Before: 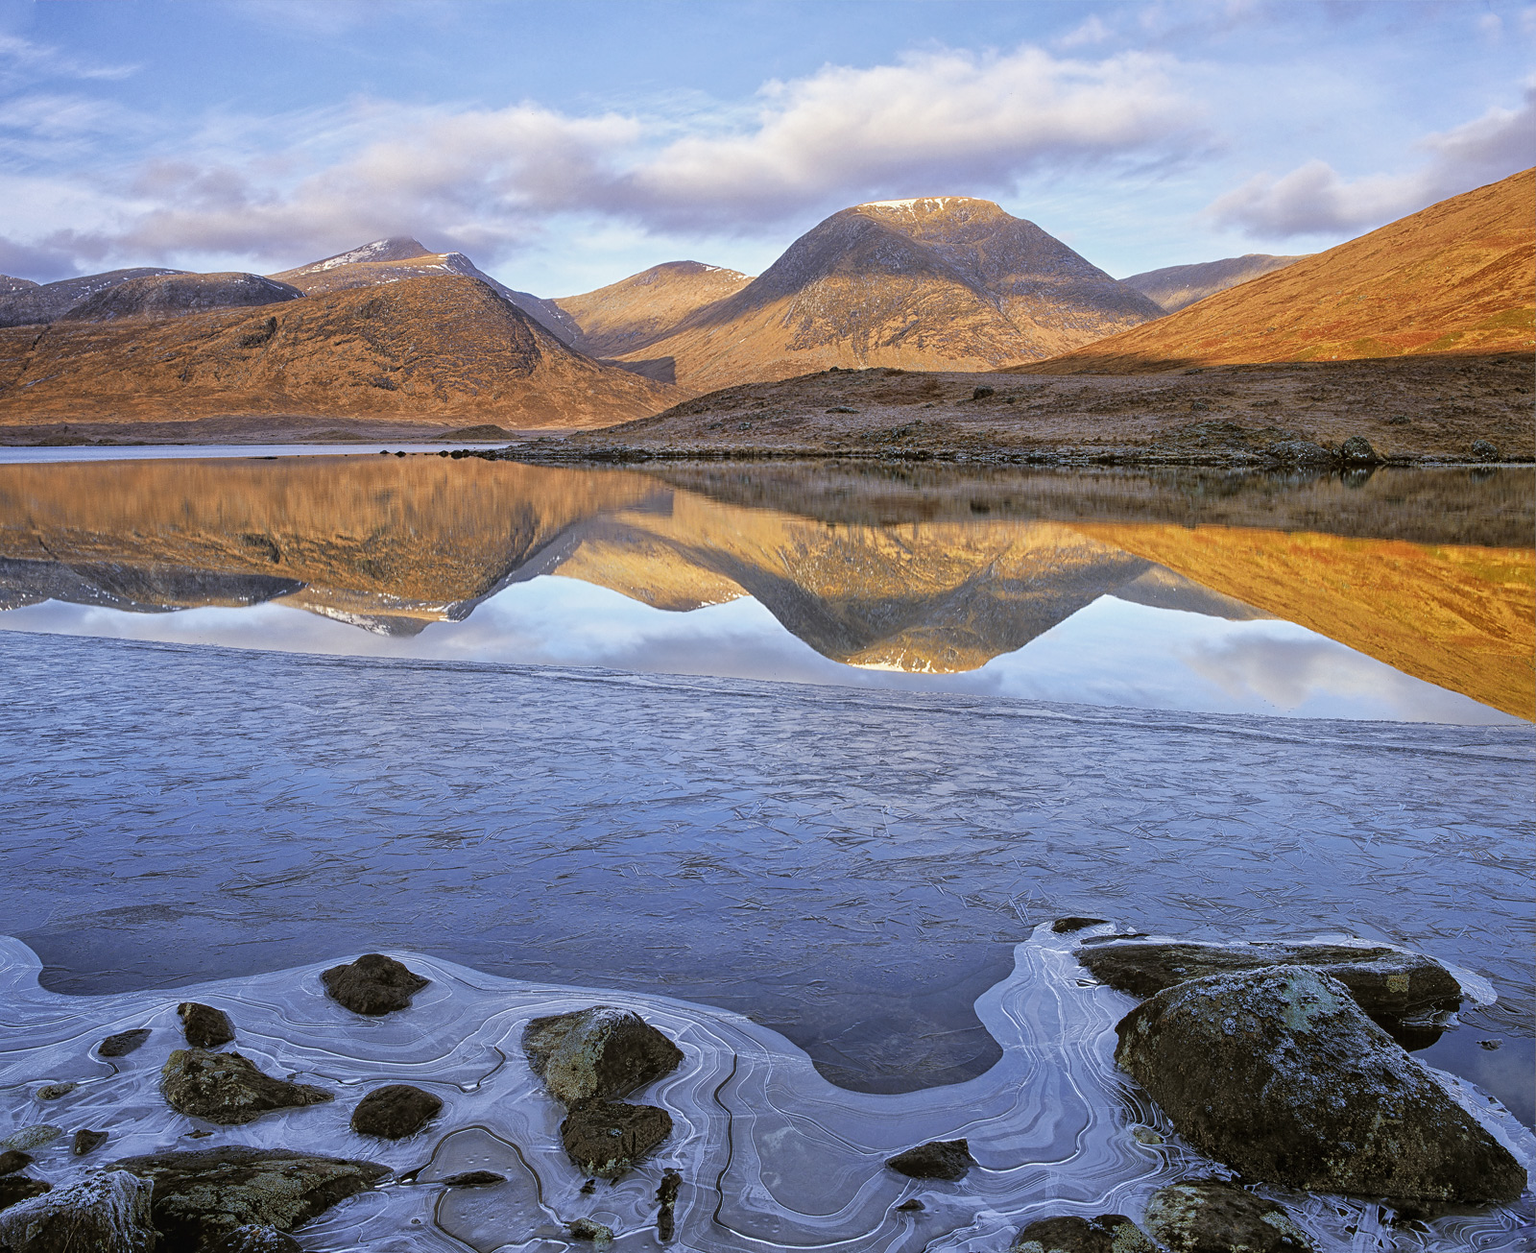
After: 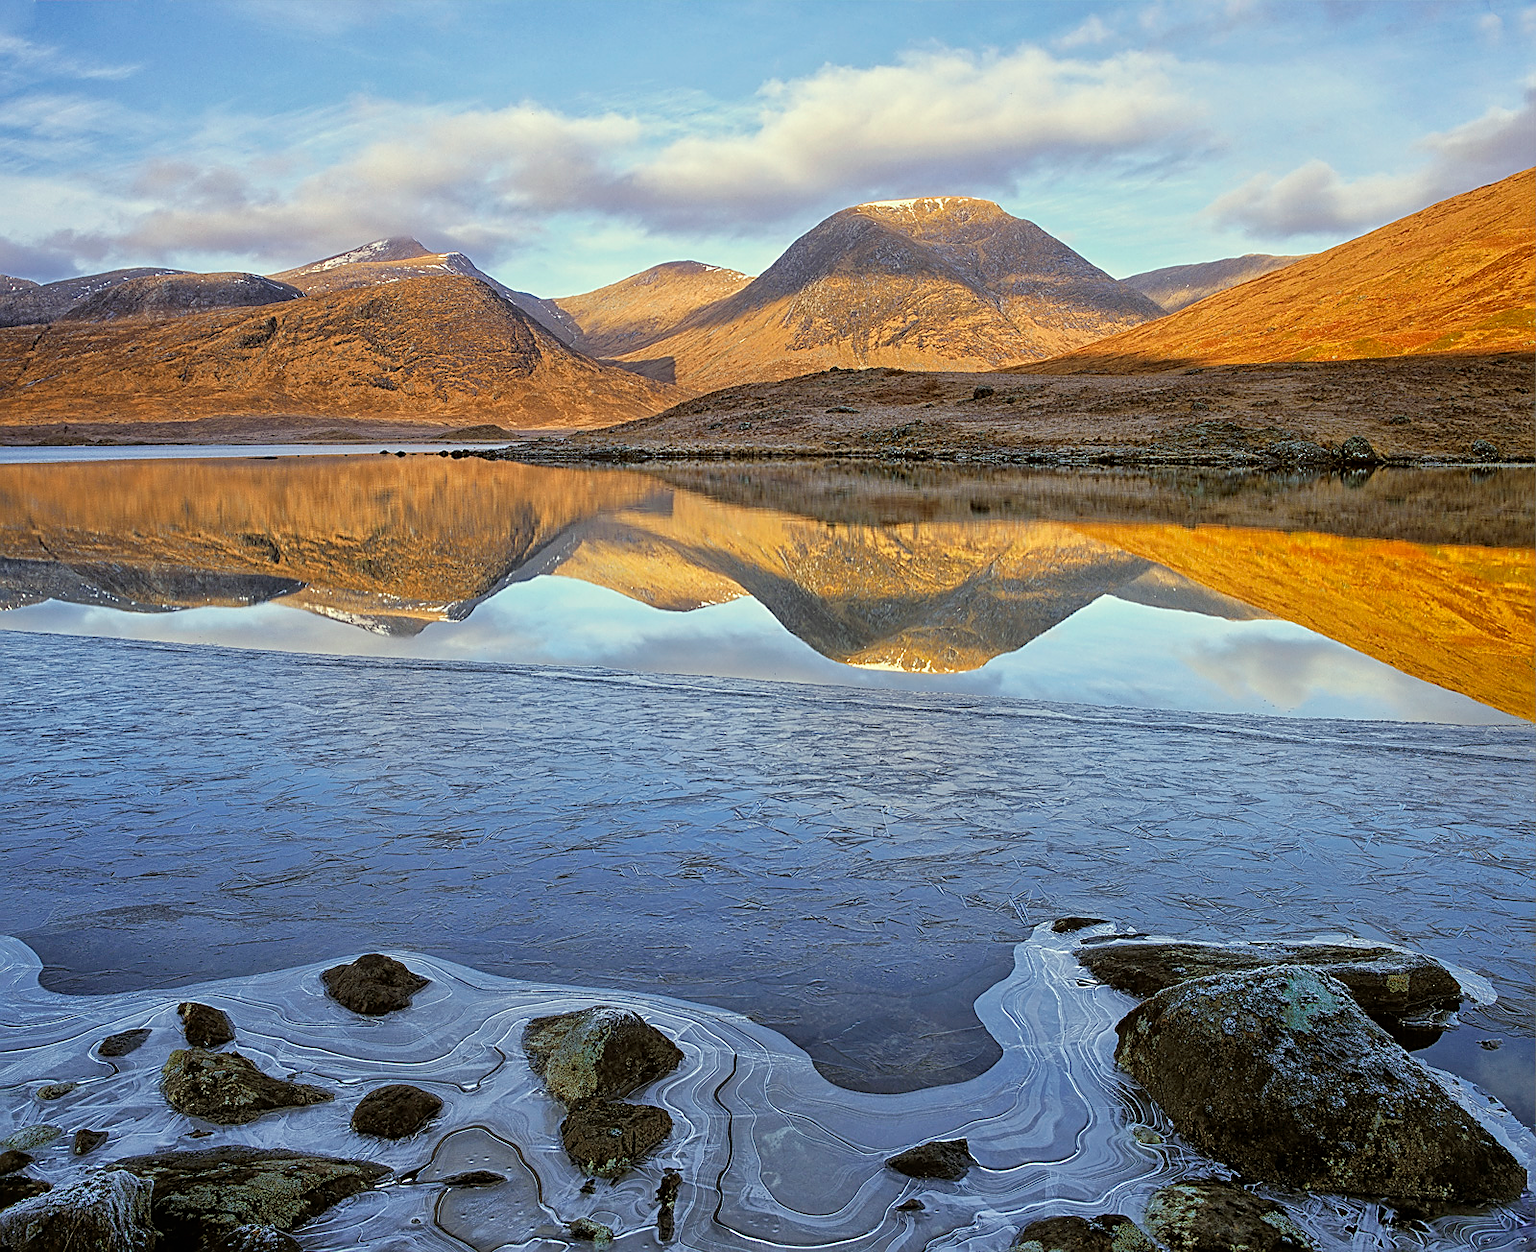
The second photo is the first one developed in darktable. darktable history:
color correction: highlights a* -5.78, highlights b* 11.3
sharpen: on, module defaults
